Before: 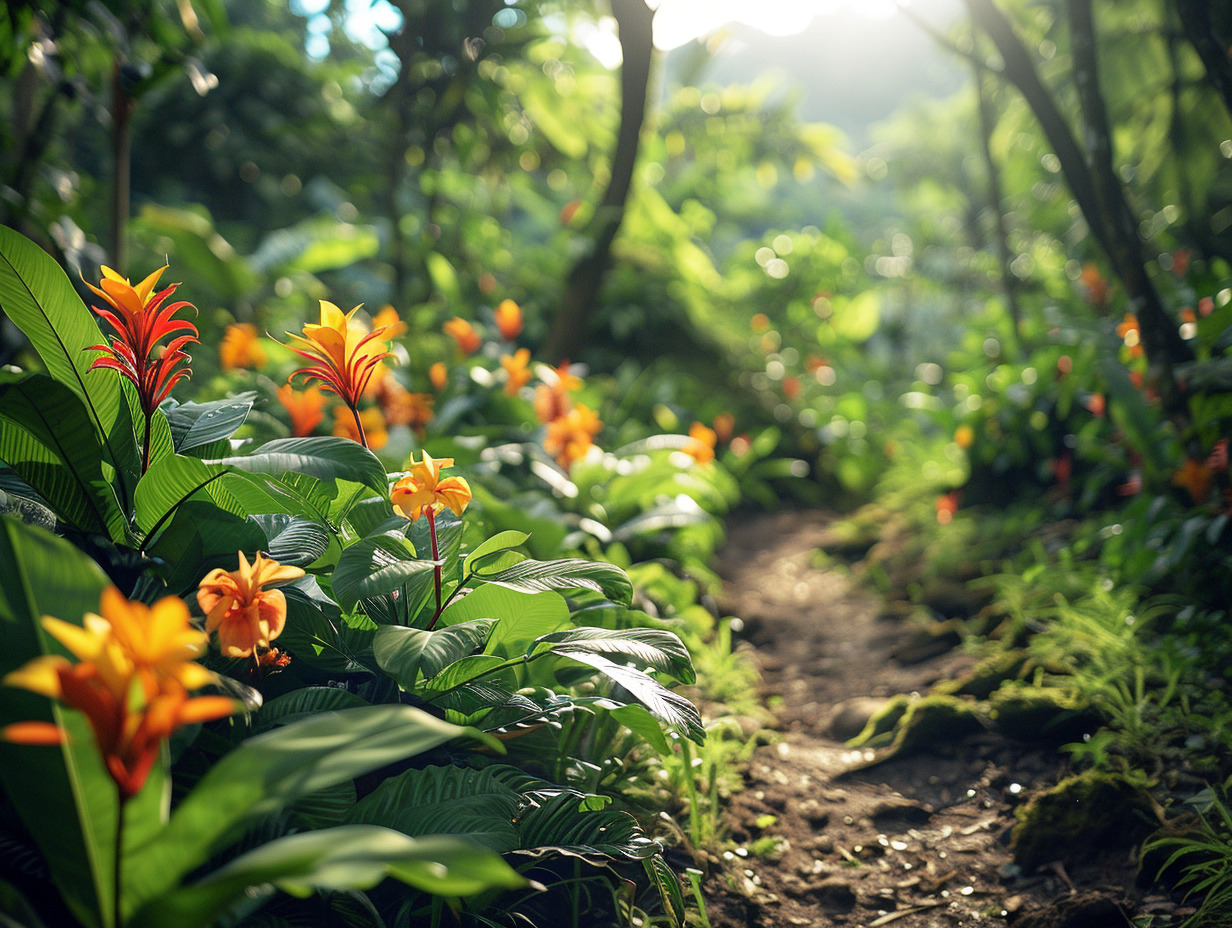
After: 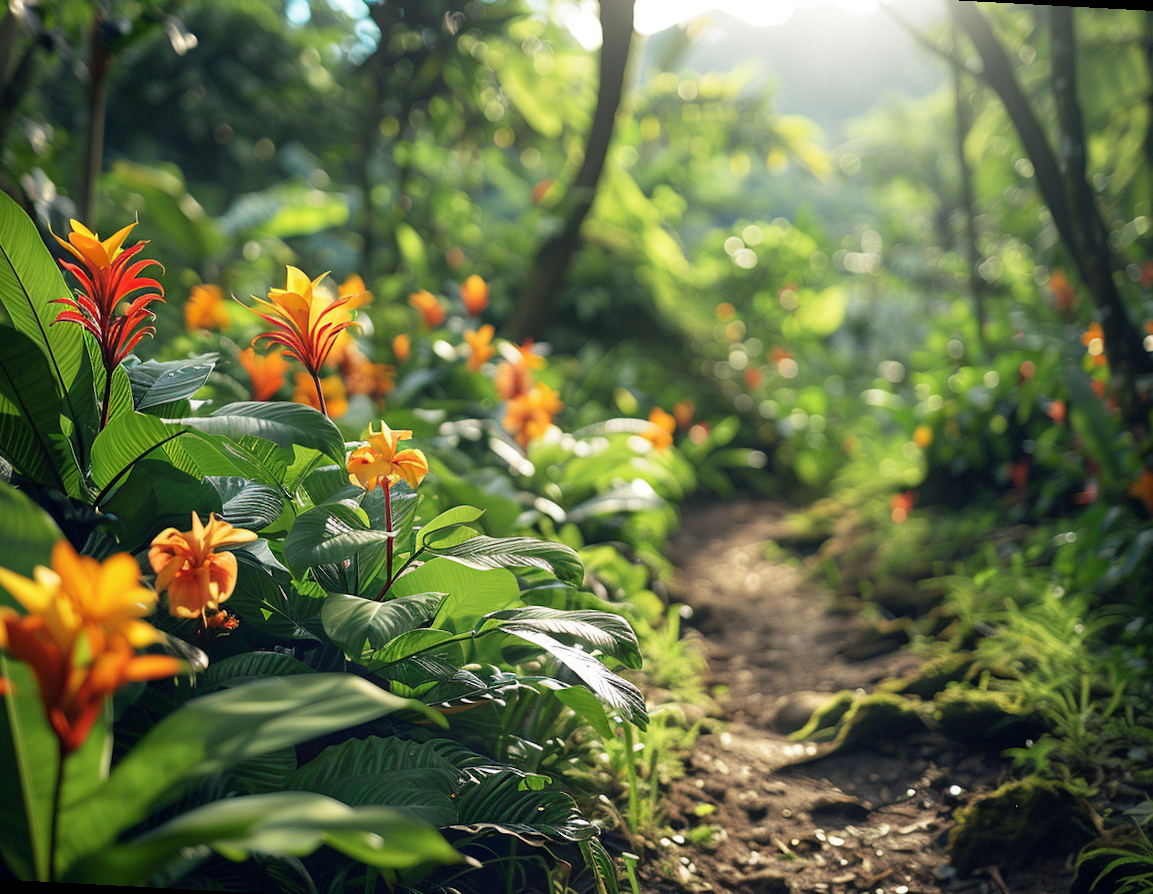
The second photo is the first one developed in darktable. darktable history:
crop and rotate: angle -3.08°, left 5.216%, top 5.191%, right 4.631%, bottom 4.708%
